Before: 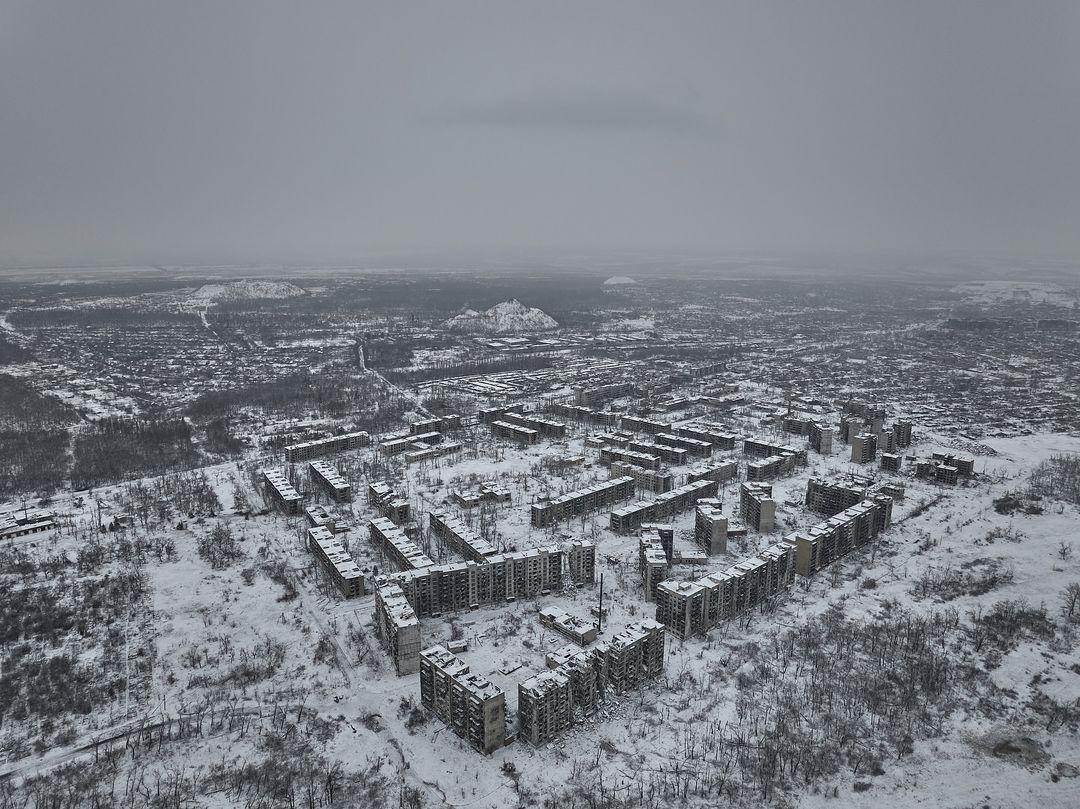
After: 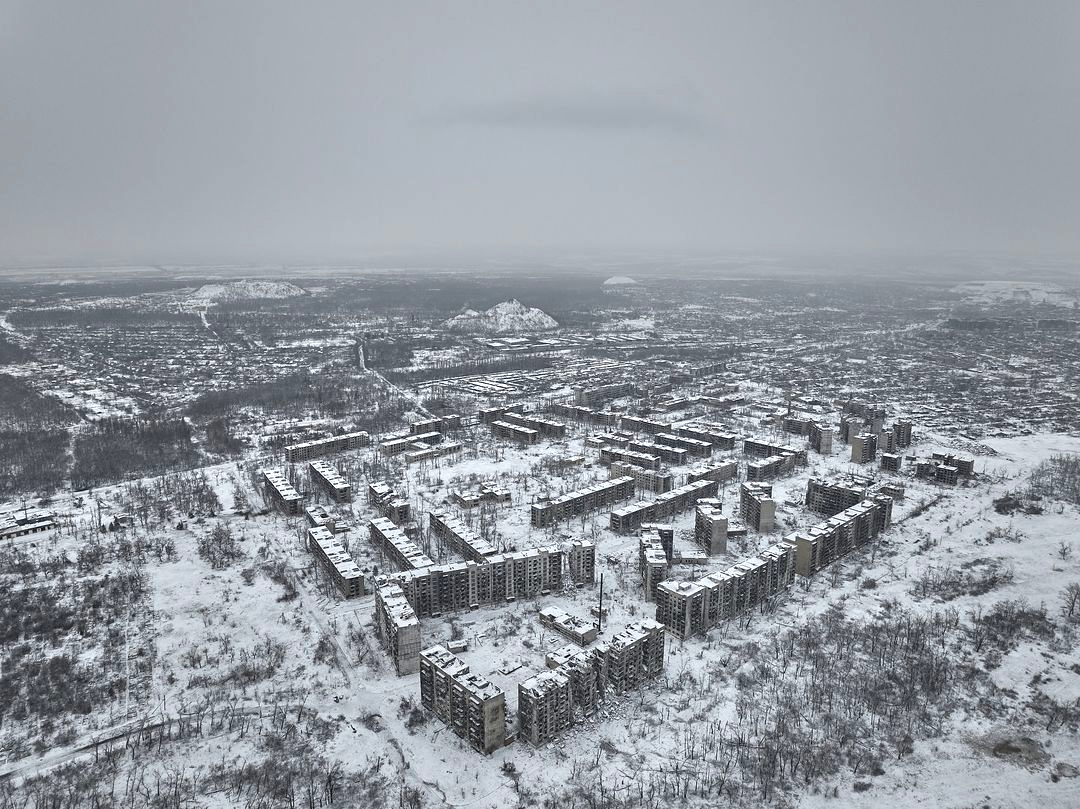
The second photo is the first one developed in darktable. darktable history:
exposure: exposure 0.569 EV, compensate highlight preservation false
